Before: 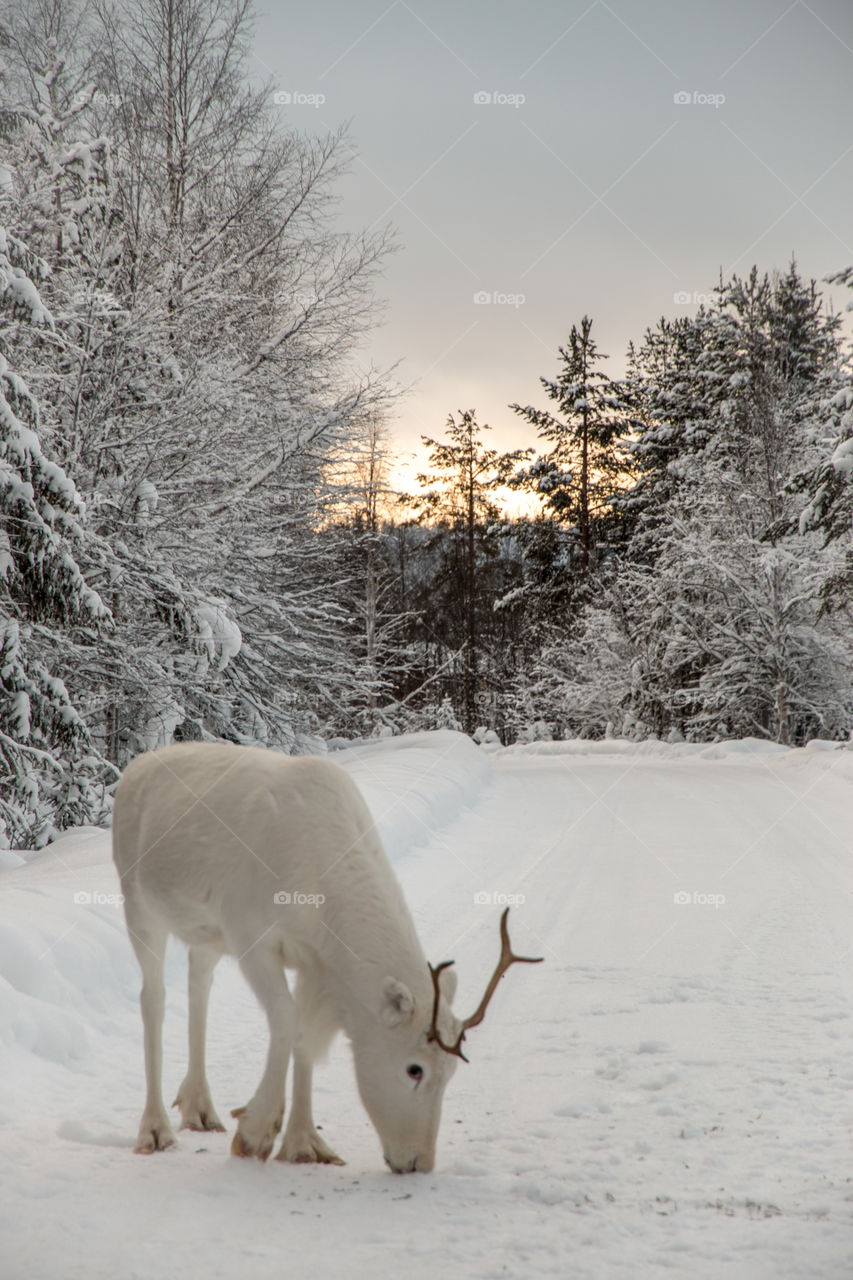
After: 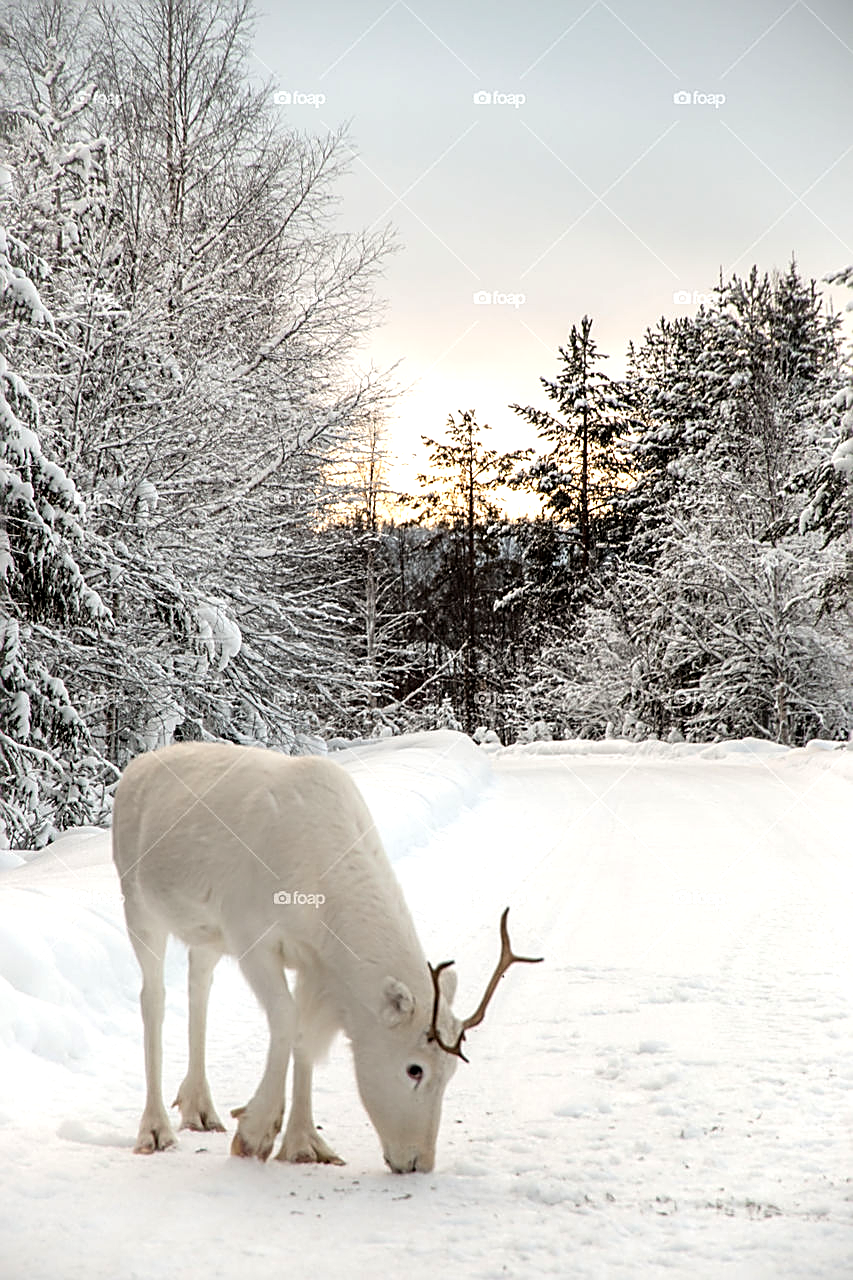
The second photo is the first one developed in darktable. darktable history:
tone equalizer: -8 EV -0.716 EV, -7 EV -0.734 EV, -6 EV -0.638 EV, -5 EV -0.417 EV, -3 EV 0.4 EV, -2 EV 0.6 EV, -1 EV 0.7 EV, +0 EV 0.761 EV, mask exposure compensation -0.499 EV
sharpen: amount 0.886
